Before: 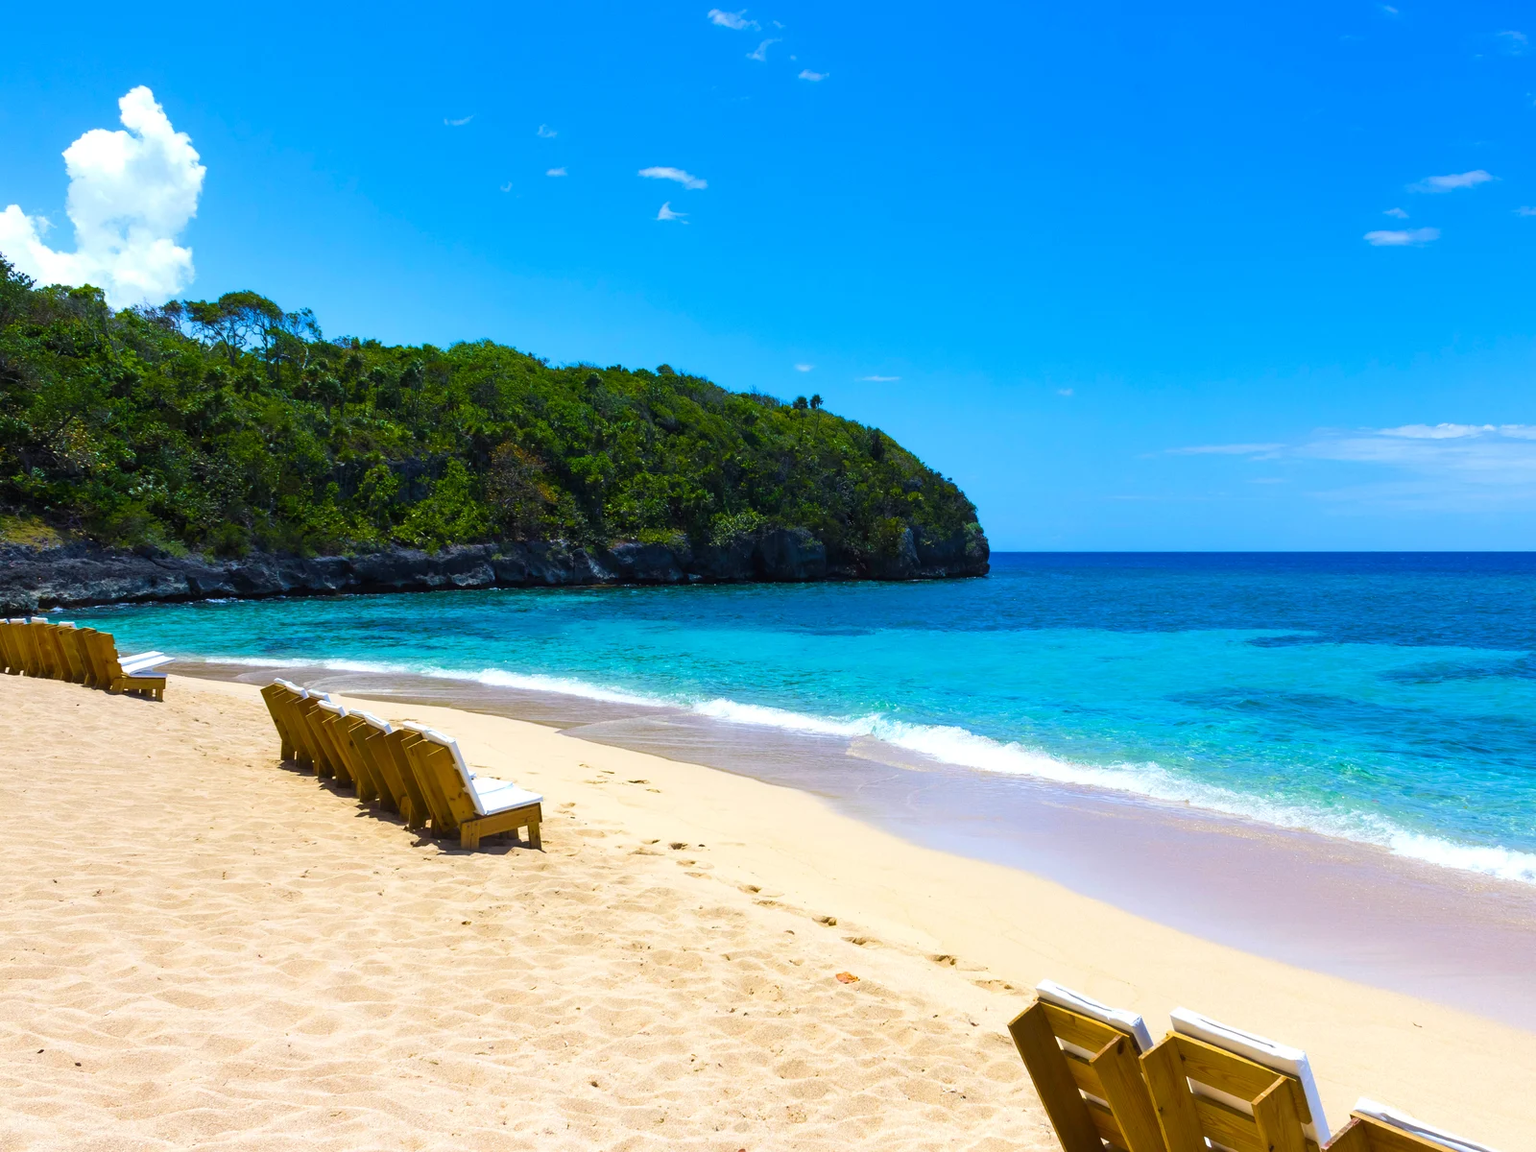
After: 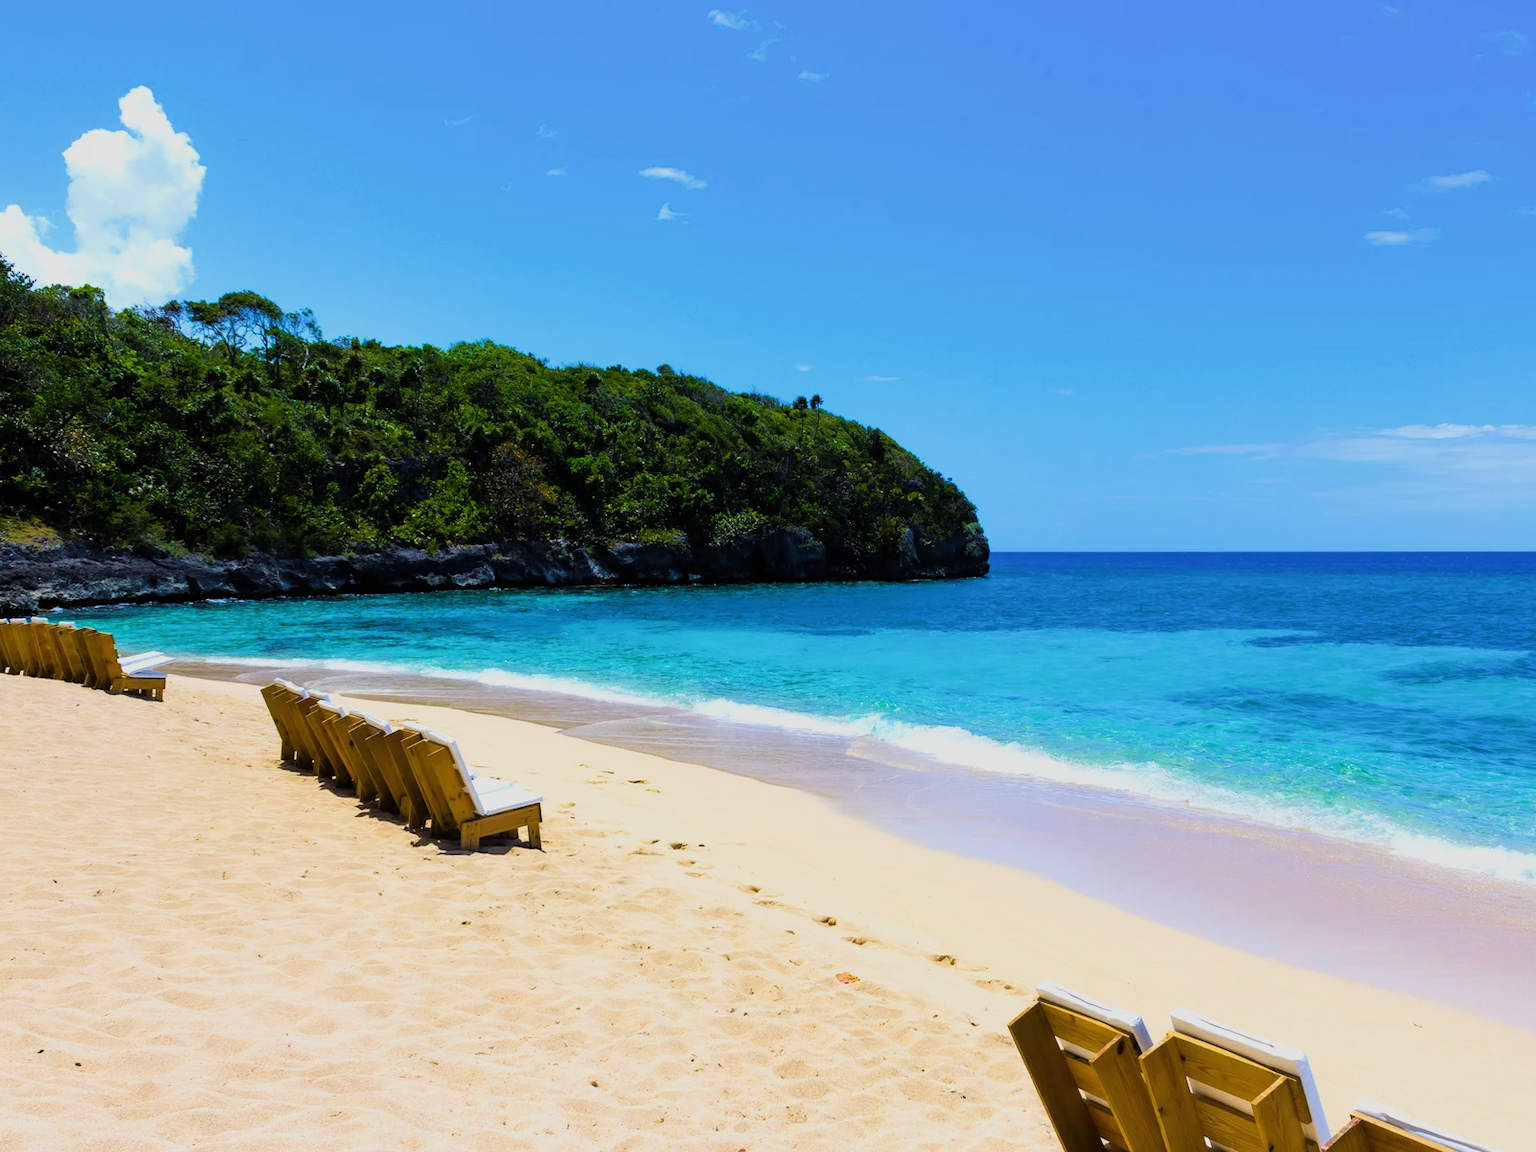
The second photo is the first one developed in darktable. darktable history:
filmic rgb: black relative exposure -7.75 EV, white relative exposure 4.4 EV, threshold 3 EV, hardness 3.76, latitude 50%, contrast 1.1, color science v5 (2021), contrast in shadows safe, contrast in highlights safe, enable highlight reconstruction true
exposure: black level correction -0.001, exposure 0.08 EV, compensate highlight preservation false
